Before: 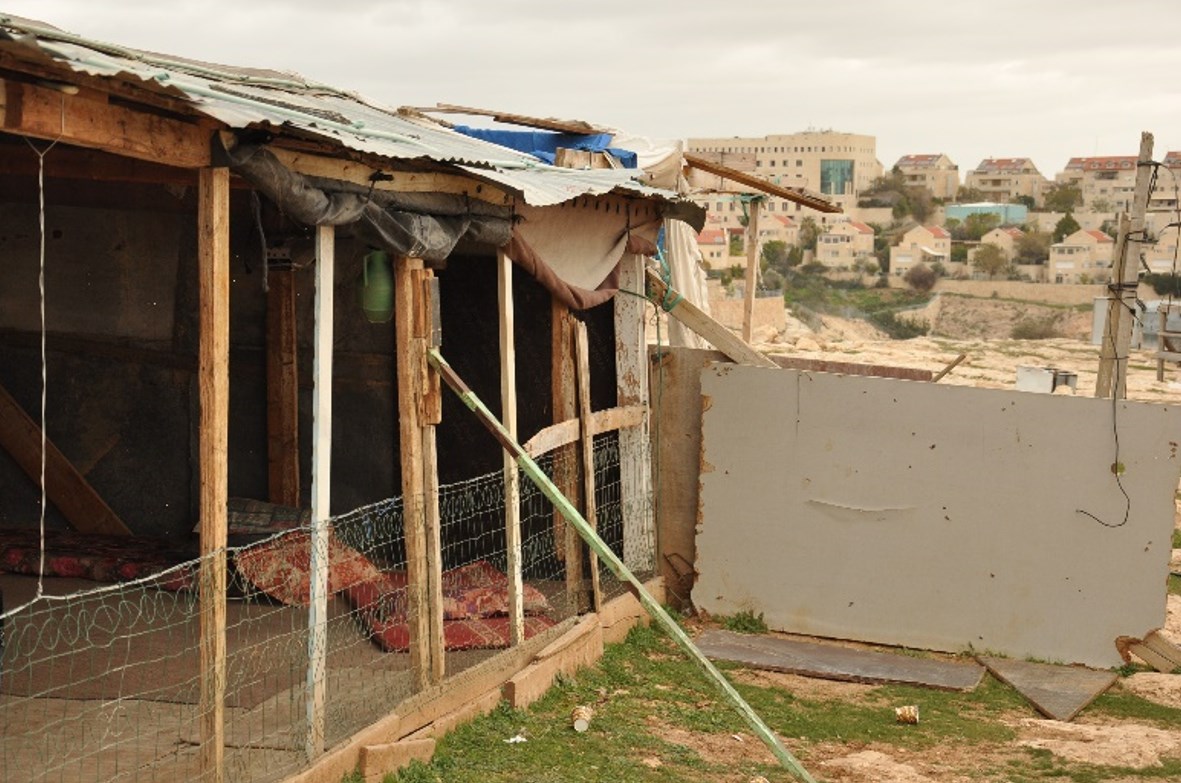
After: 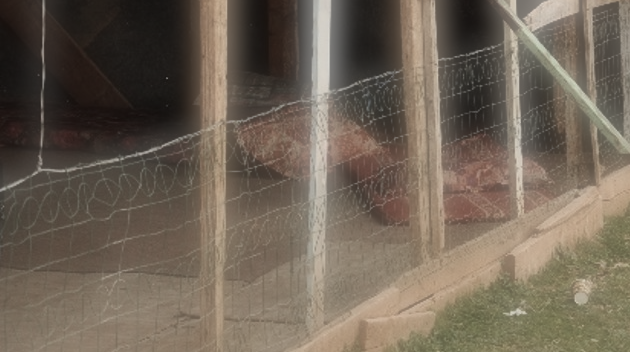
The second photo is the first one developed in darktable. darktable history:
soften: on, module defaults
exposure: black level correction 0.002, compensate highlight preservation false
crop and rotate: top 54.778%, right 46.61%, bottom 0.159%
color correction: saturation 0.5
